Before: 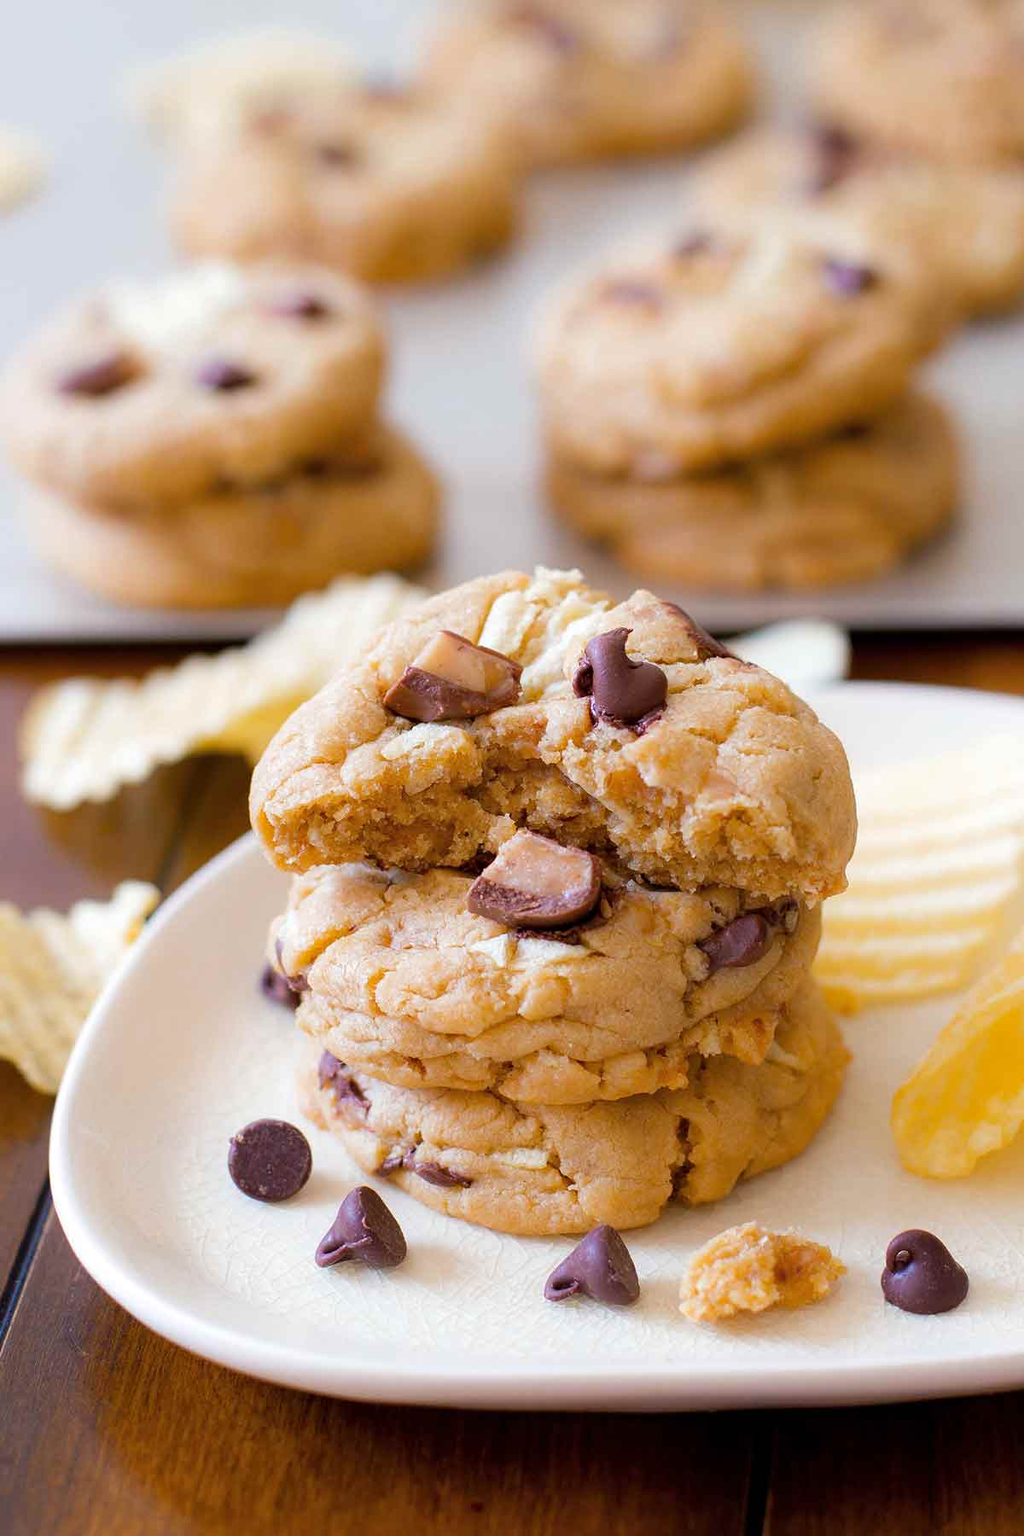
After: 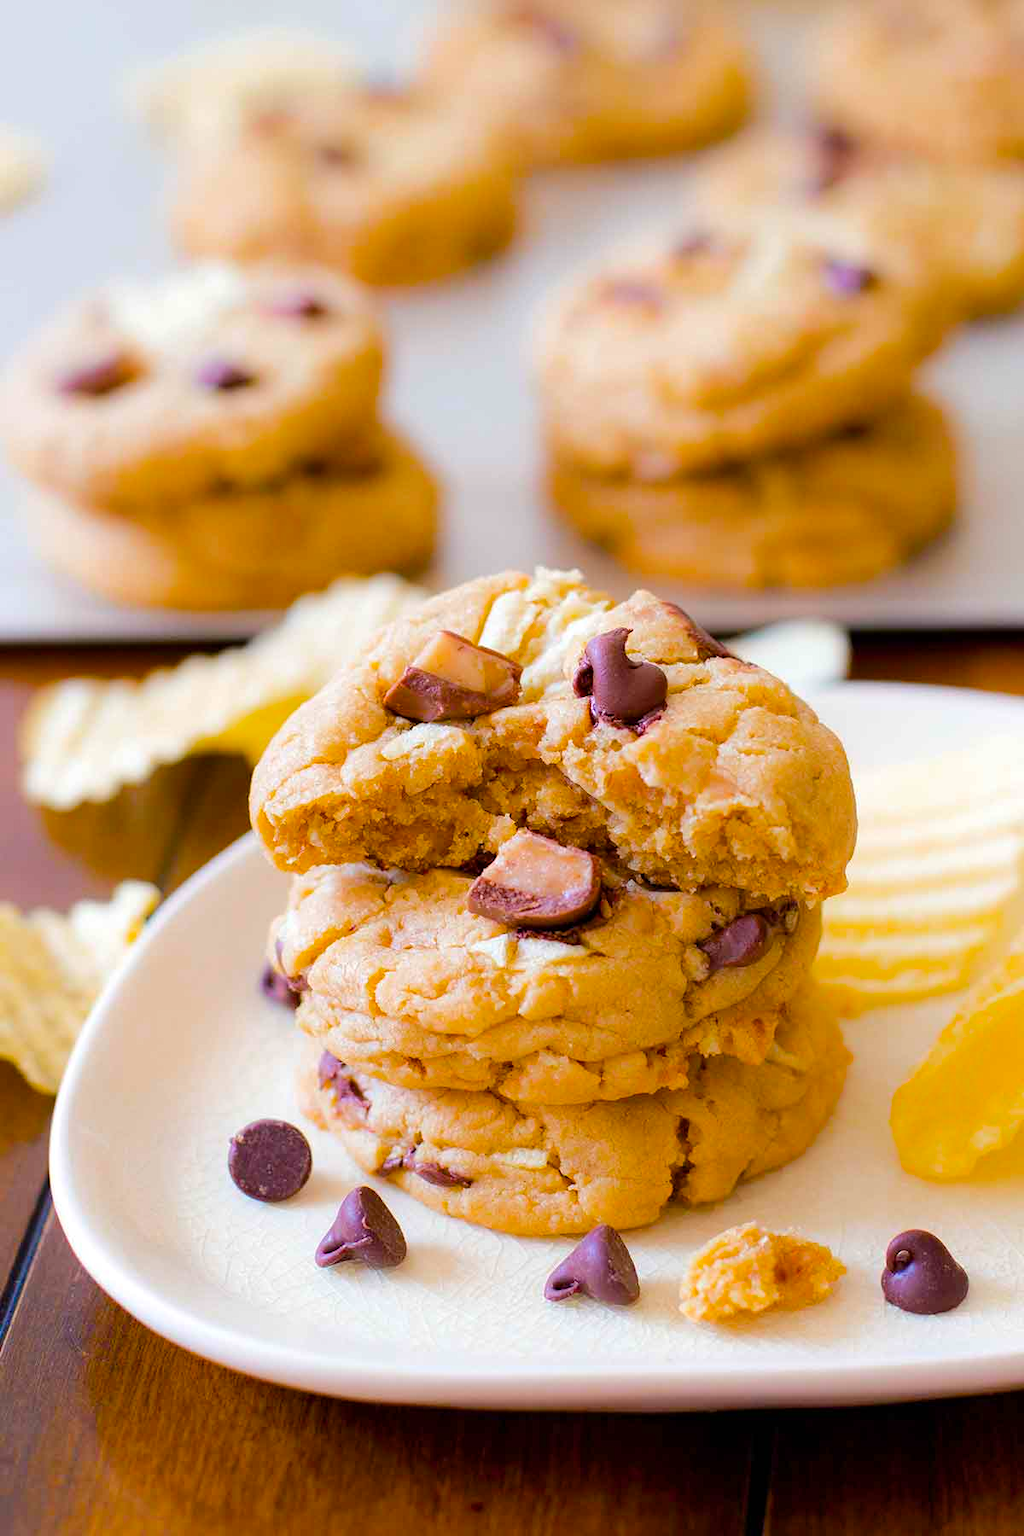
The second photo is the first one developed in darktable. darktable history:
color balance rgb: linear chroma grading › global chroma 10.596%, perceptual saturation grading › global saturation 25.149%, perceptual brilliance grading › mid-tones 9.832%, perceptual brilliance grading › shadows 14.896%
